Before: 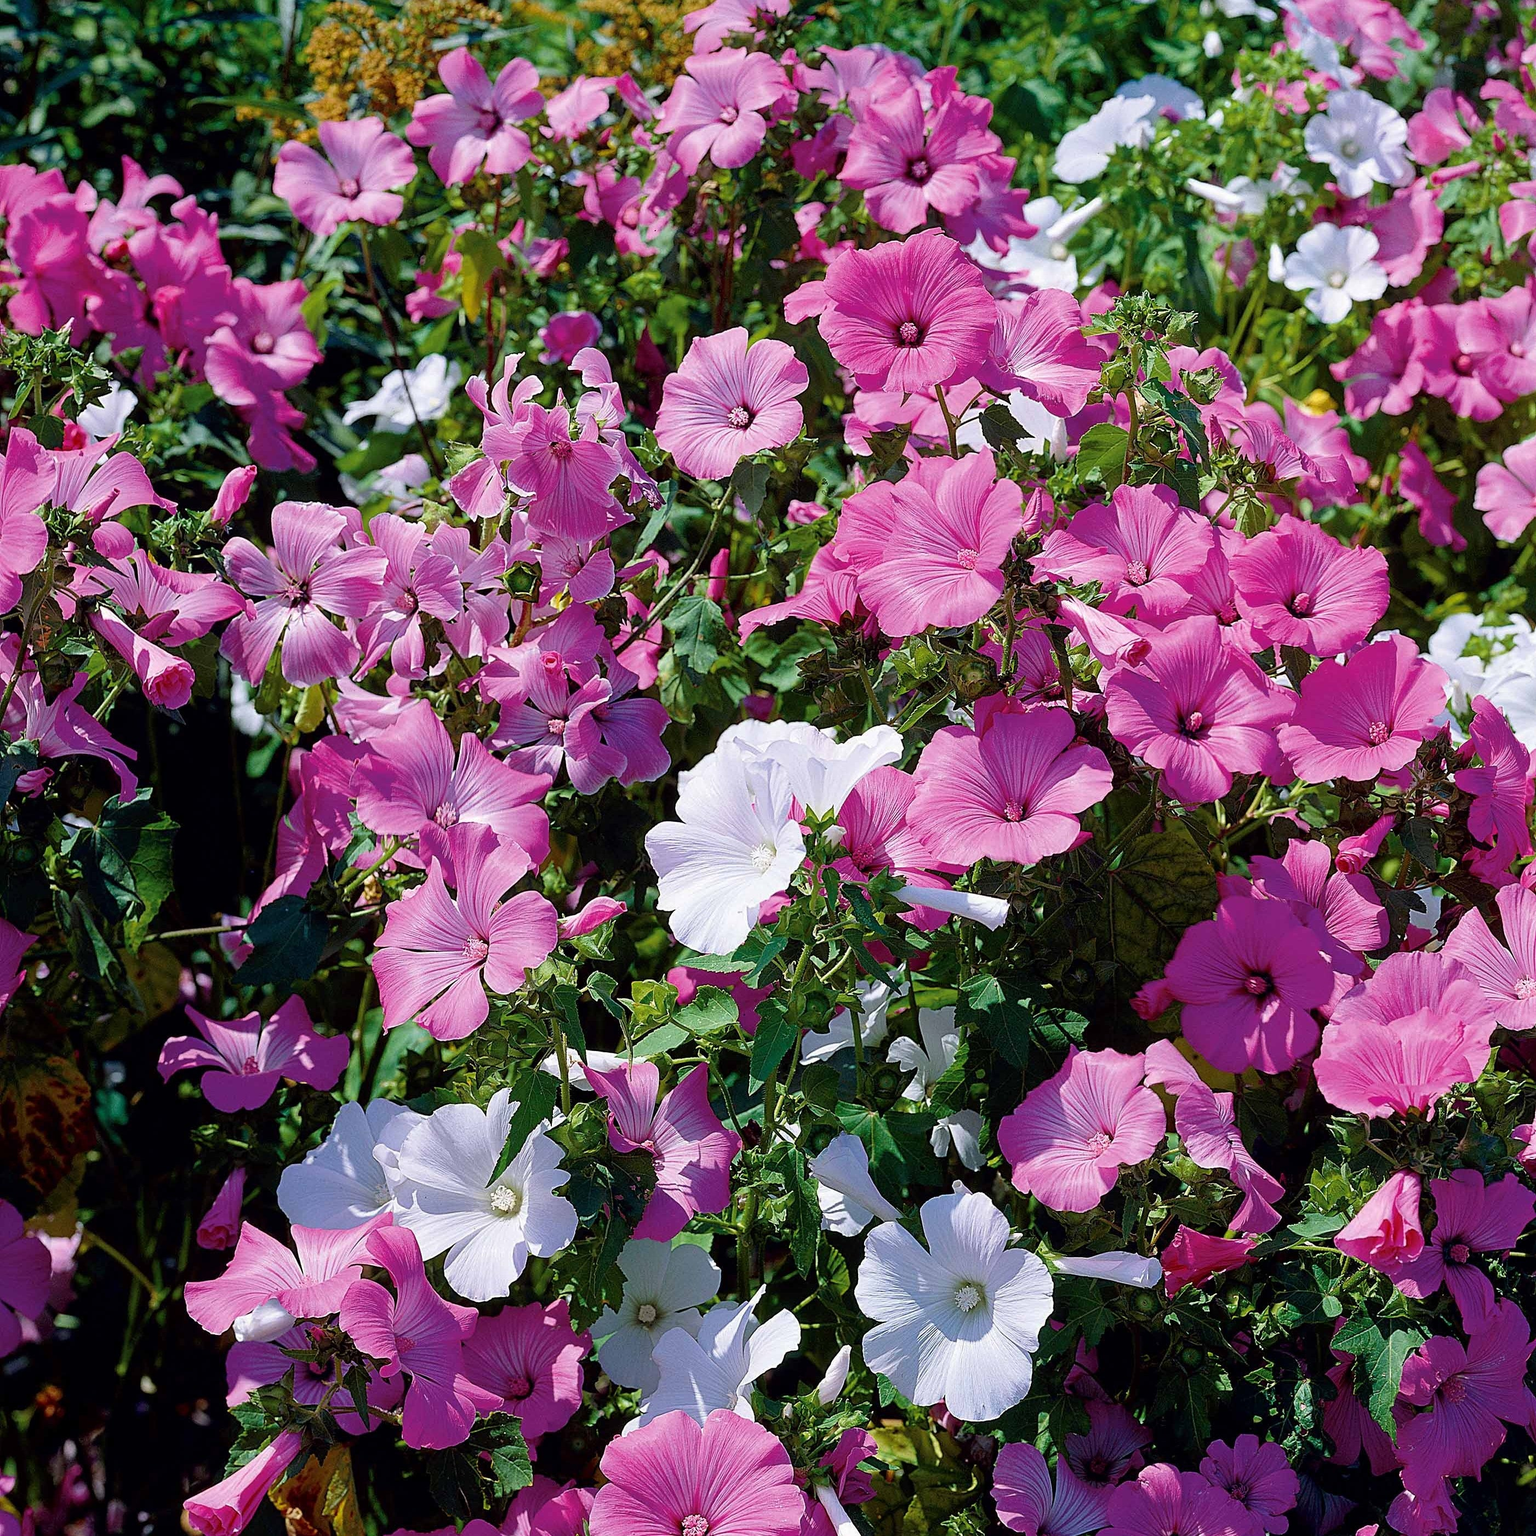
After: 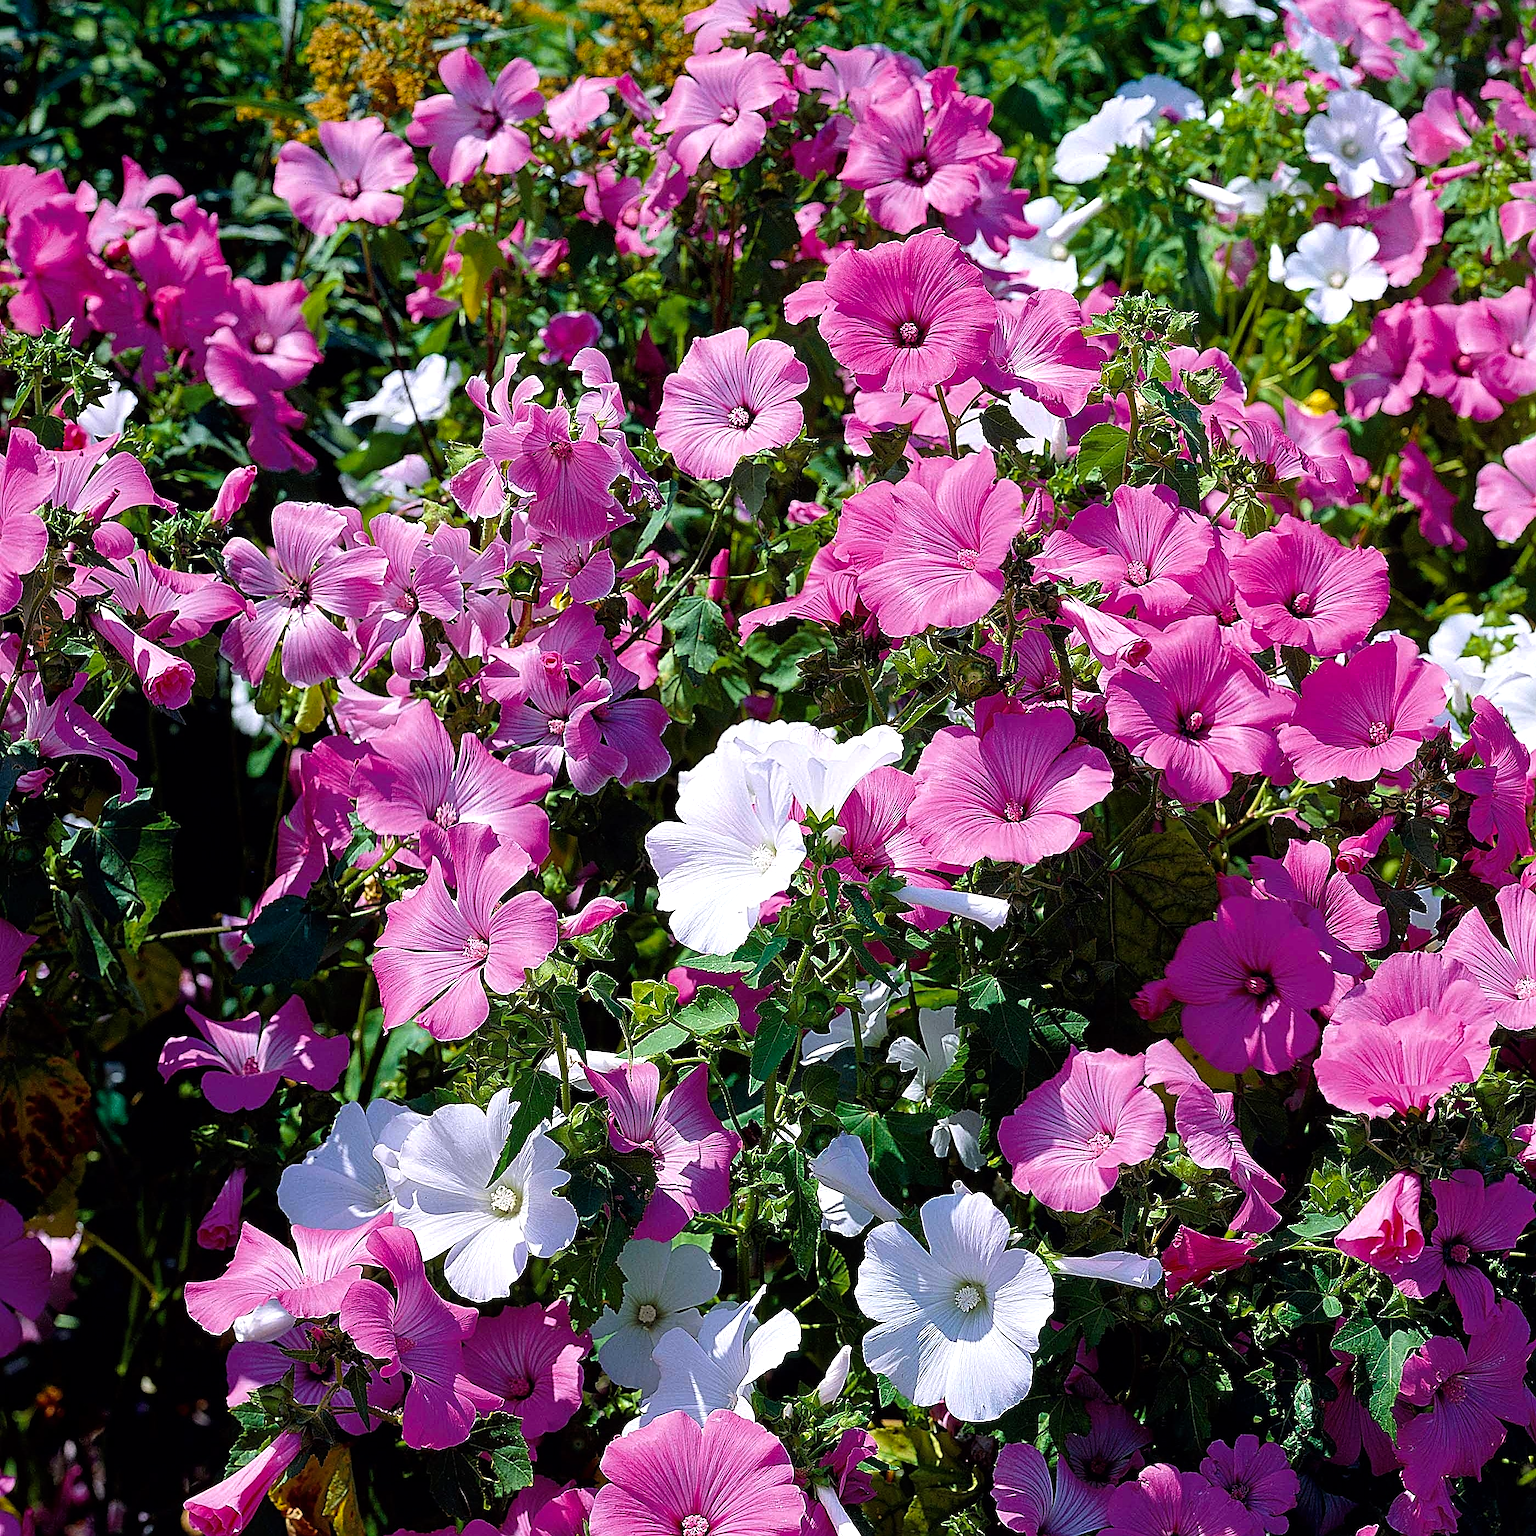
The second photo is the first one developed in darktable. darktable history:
color balance rgb: linear chroma grading › global chroma 10%, global vibrance 10%, contrast 15%, saturation formula JzAzBz (2021)
sharpen: on, module defaults
exposure: compensate highlight preservation false
